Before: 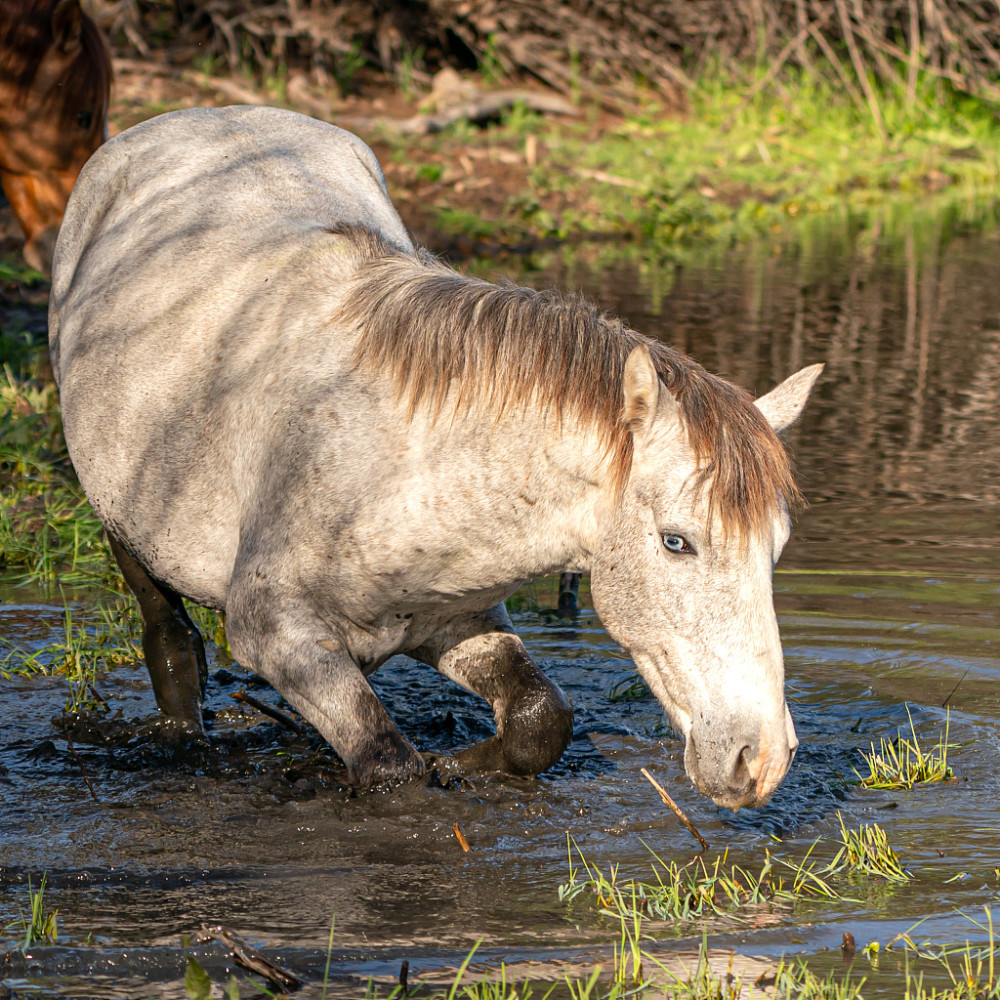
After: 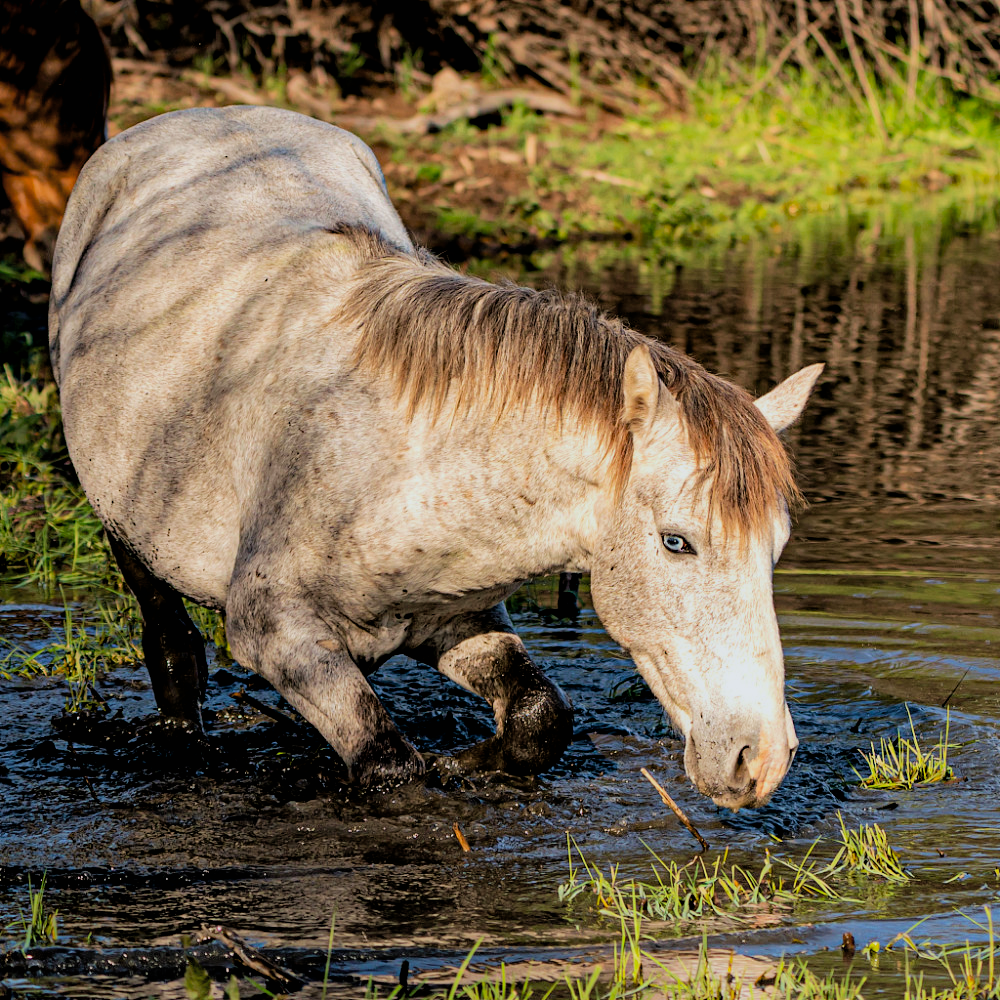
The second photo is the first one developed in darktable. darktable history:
shadows and highlights: shadows 29.9
exposure: black level correction 0.01, exposure 0.017 EV, compensate exposure bias true, compensate highlight preservation false
filmic rgb: black relative exposure -5.03 EV, white relative exposure 3.55 EV, hardness 3.18, contrast 1.185, highlights saturation mix -48.56%
haze removal: strength 0.276, distance 0.257, compatibility mode true, adaptive false
velvia: on, module defaults
